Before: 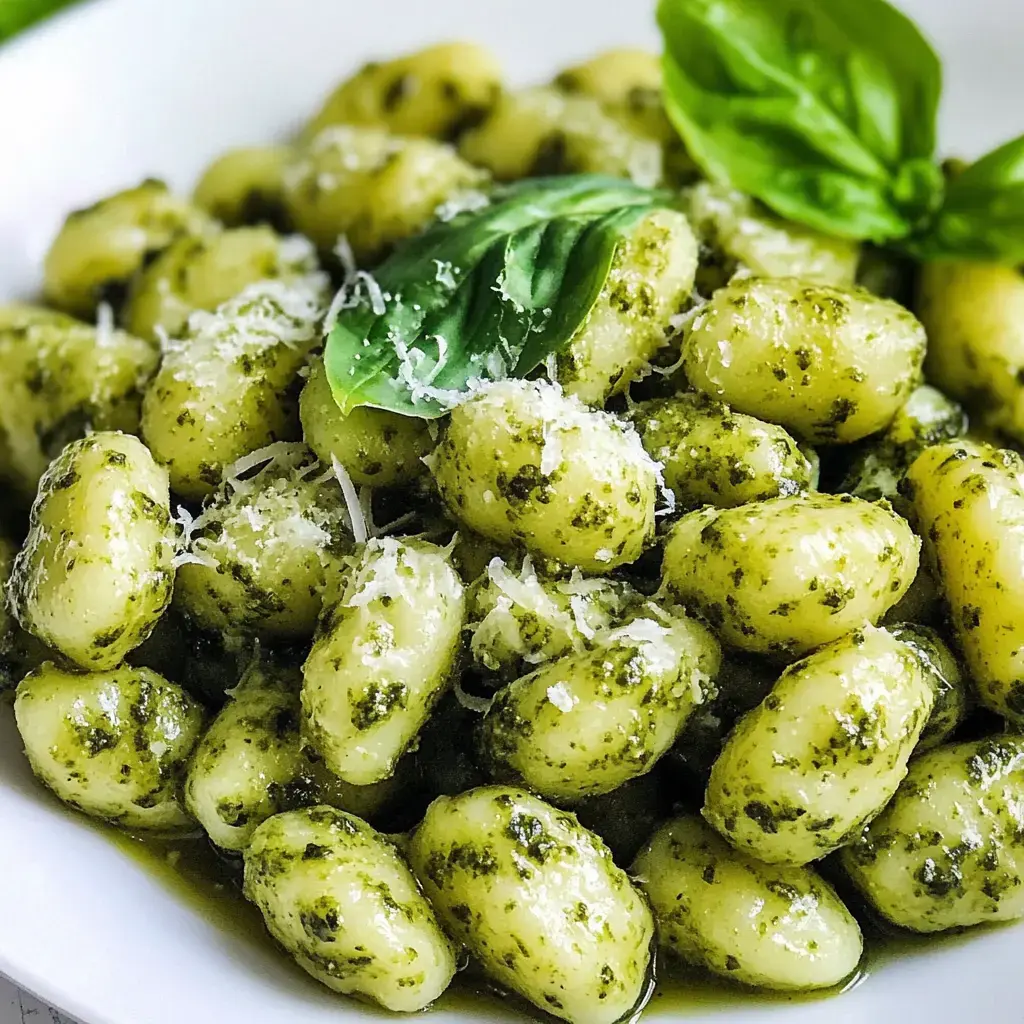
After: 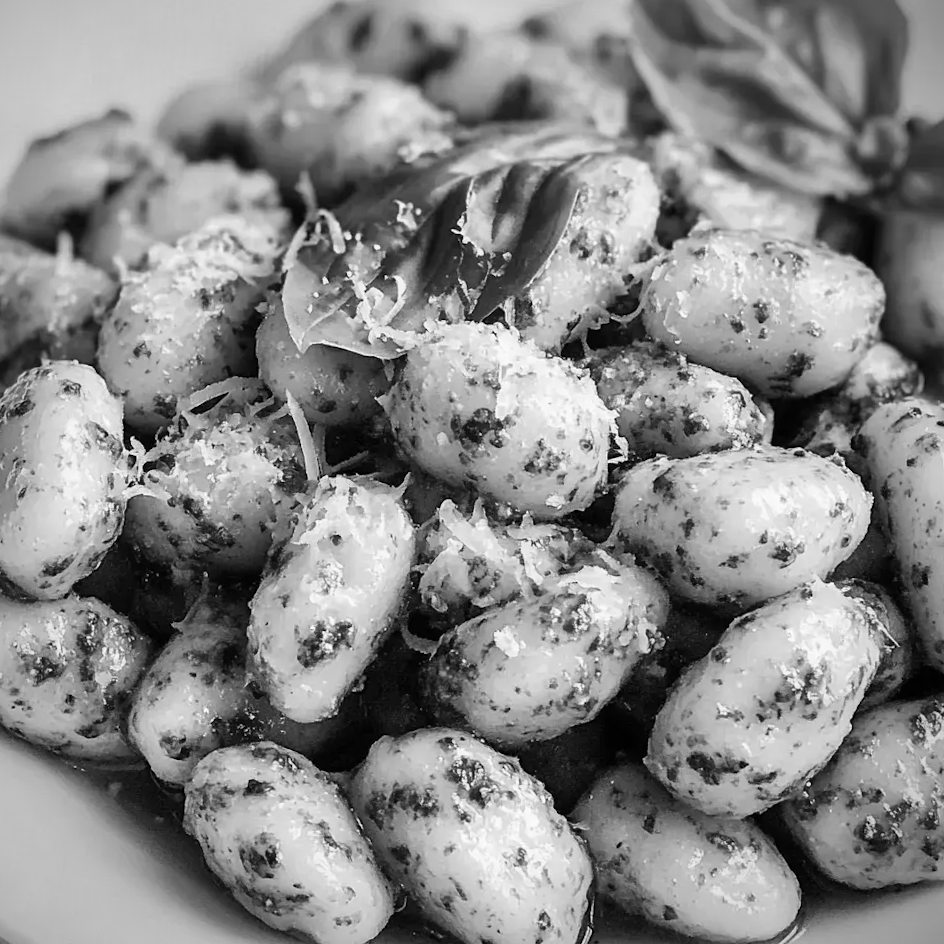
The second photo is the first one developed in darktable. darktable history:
vignetting: fall-off radius 60.92%
crop and rotate: angle -1.96°, left 3.097%, top 4.154%, right 1.586%, bottom 0.529%
monochrome: a 32, b 64, size 2.3
